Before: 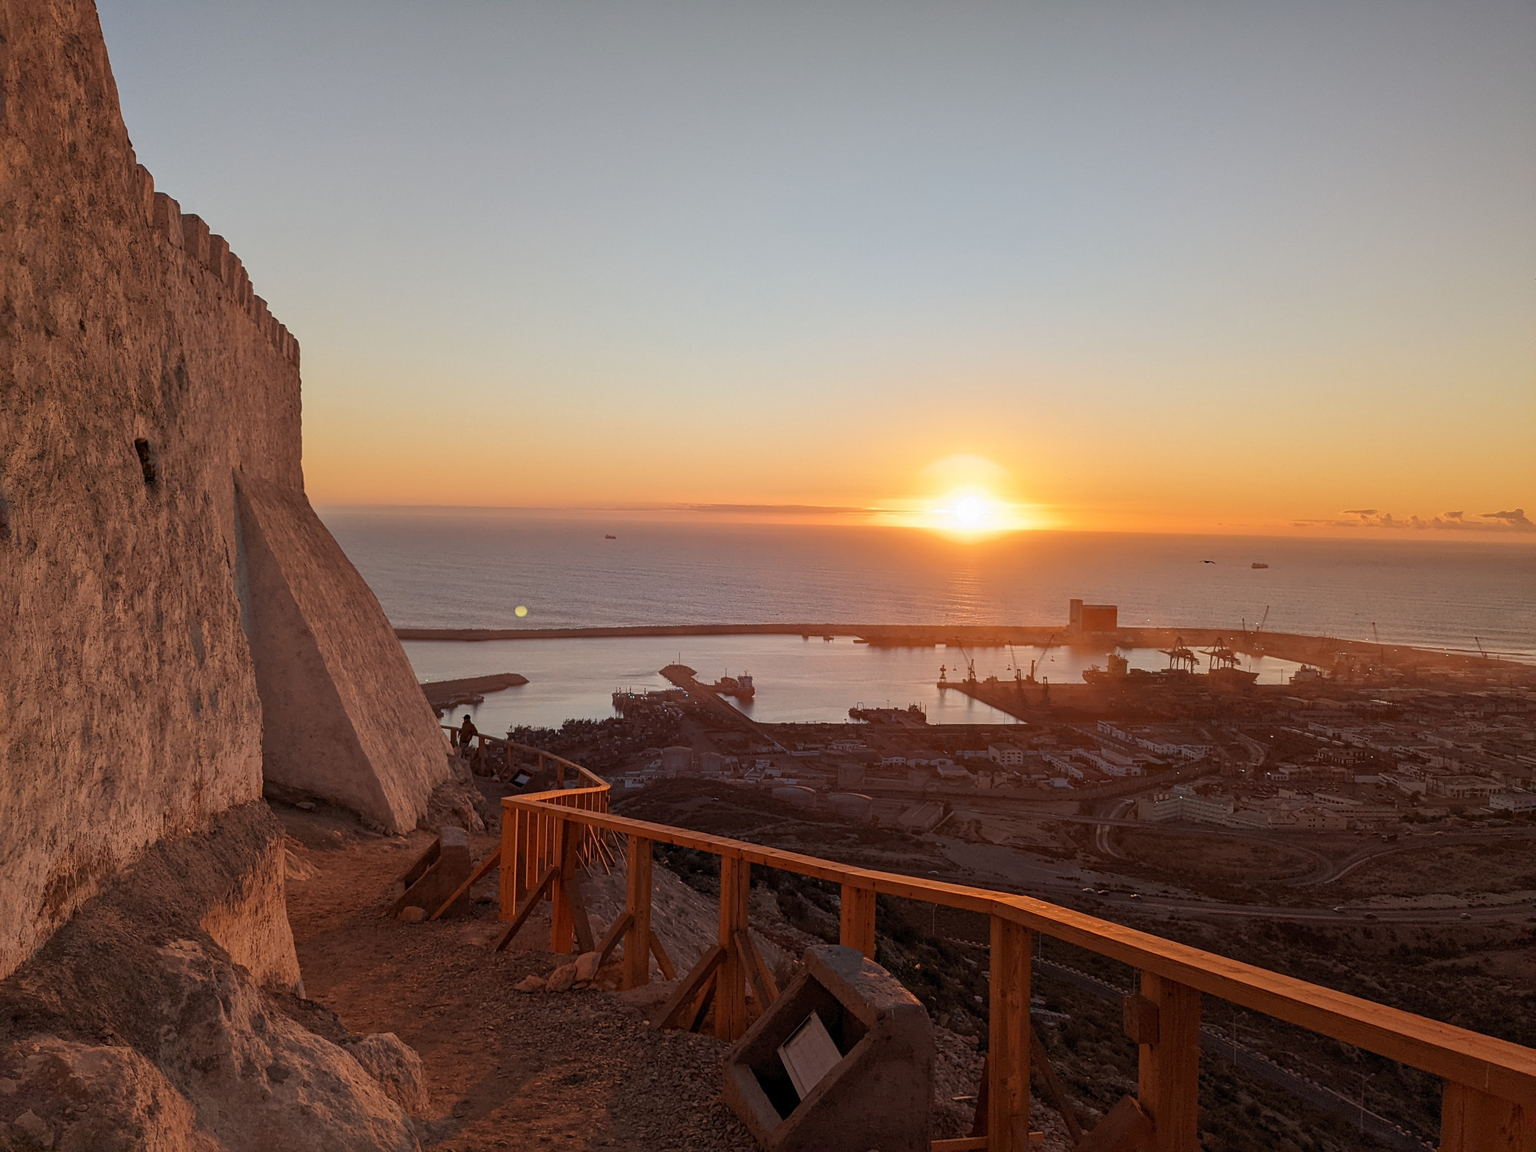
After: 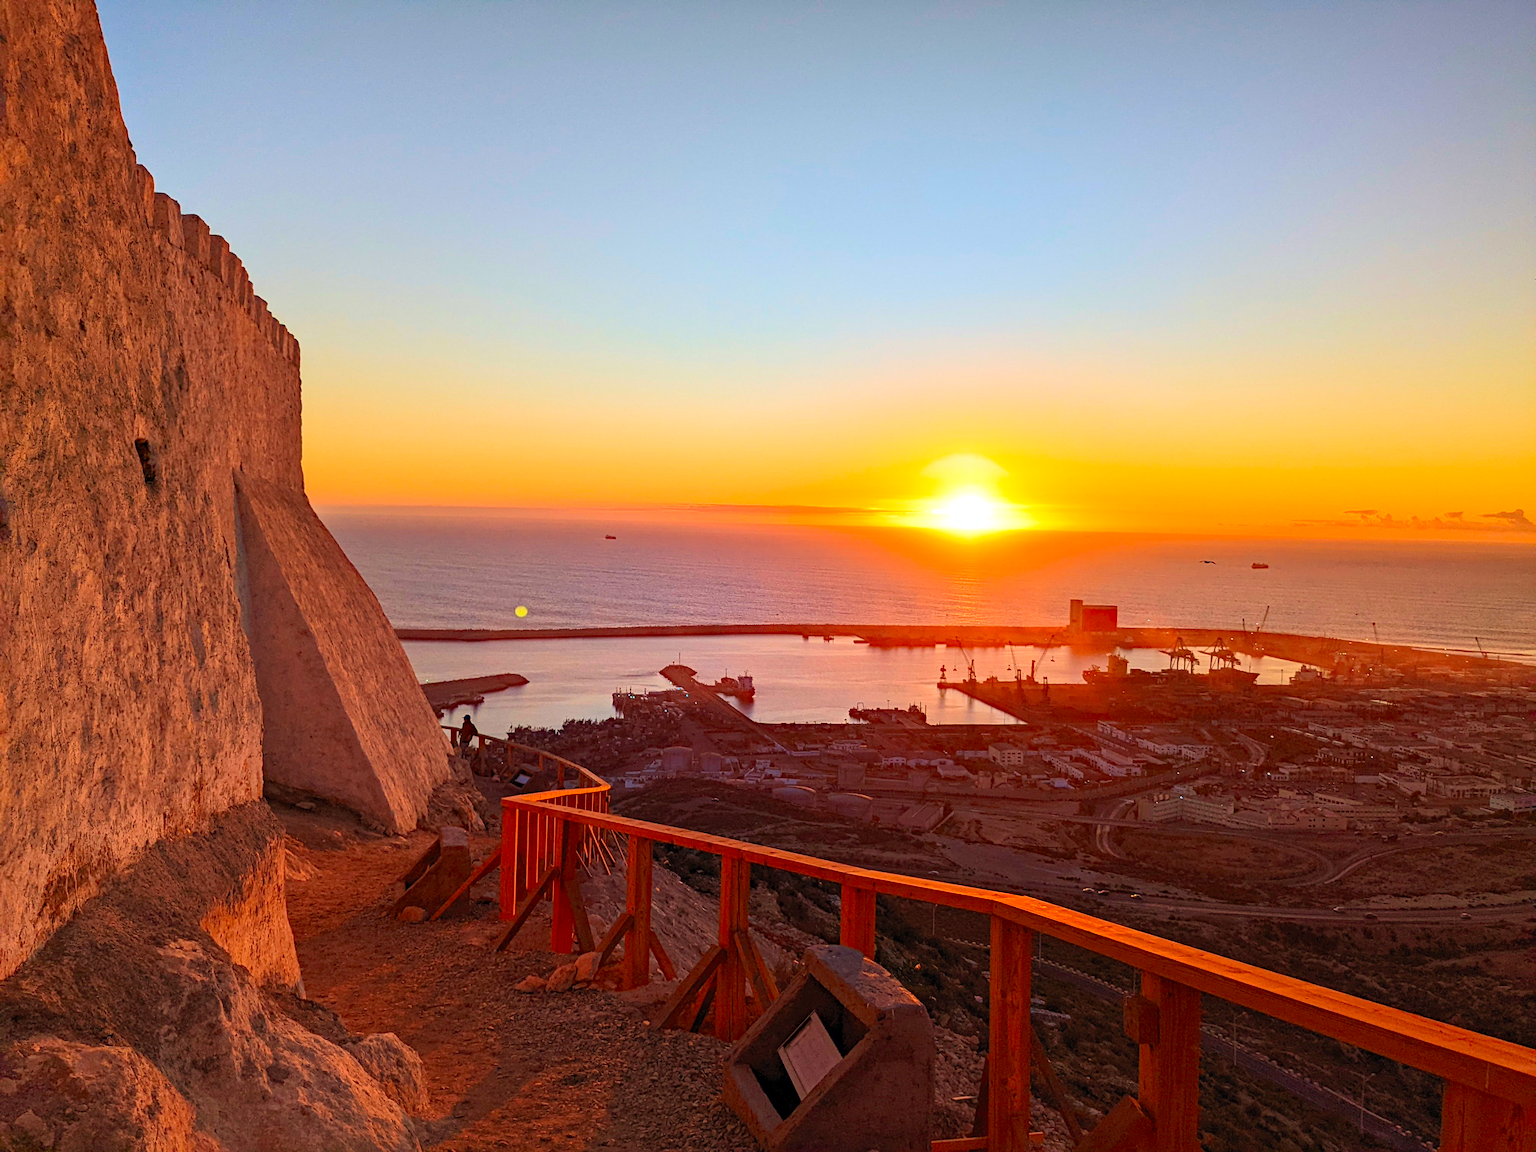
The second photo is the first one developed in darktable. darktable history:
contrast brightness saturation: contrast 0.2, brightness 0.2, saturation 0.8
velvia: on, module defaults
haze removal: strength 0.29, distance 0.25, compatibility mode true, adaptive false
